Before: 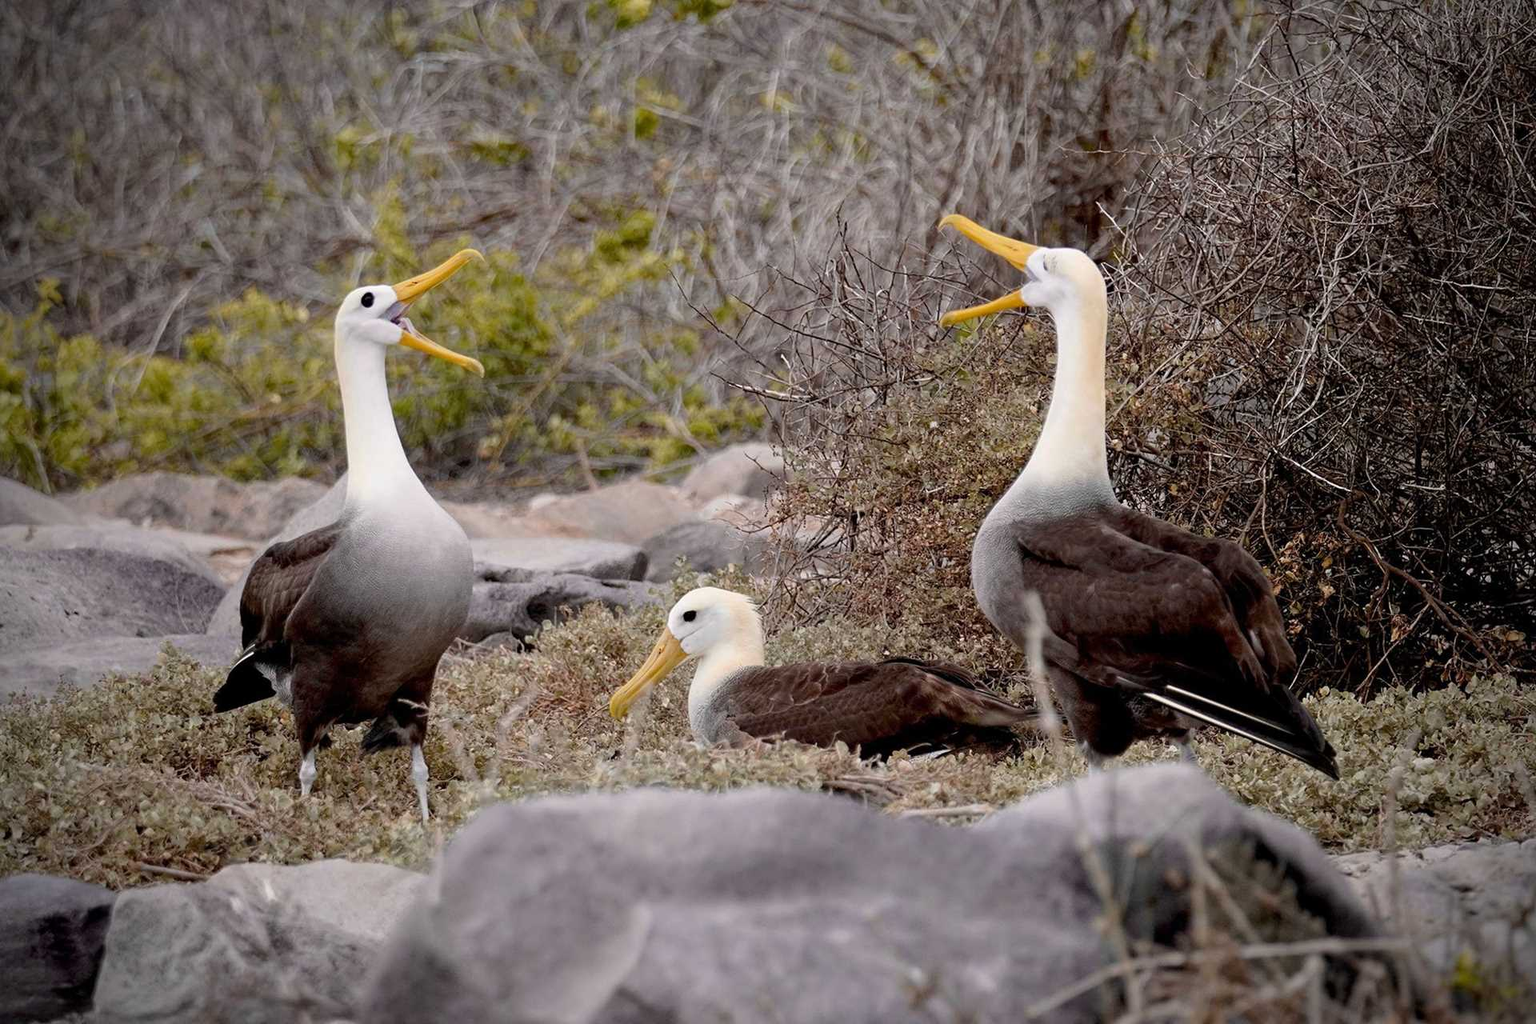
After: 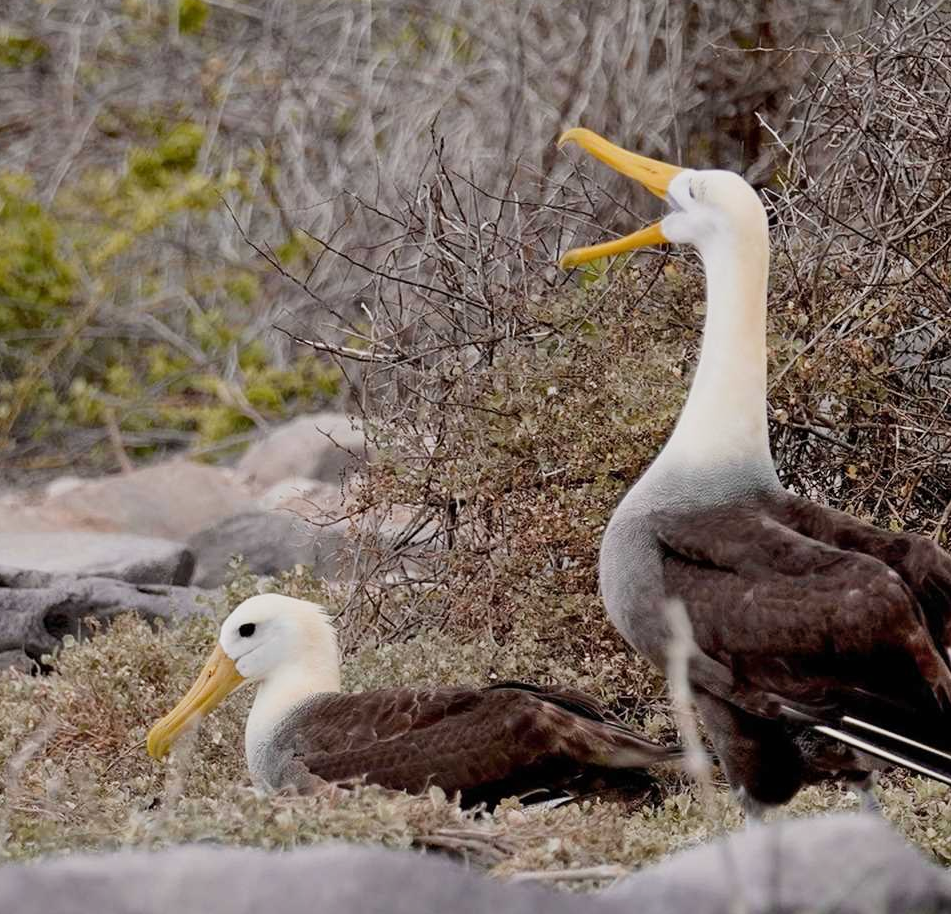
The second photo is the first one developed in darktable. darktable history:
sigmoid: contrast 1.22, skew 0.65
crop: left 32.075%, top 10.976%, right 18.355%, bottom 17.596%
shadows and highlights: low approximation 0.01, soften with gaussian
